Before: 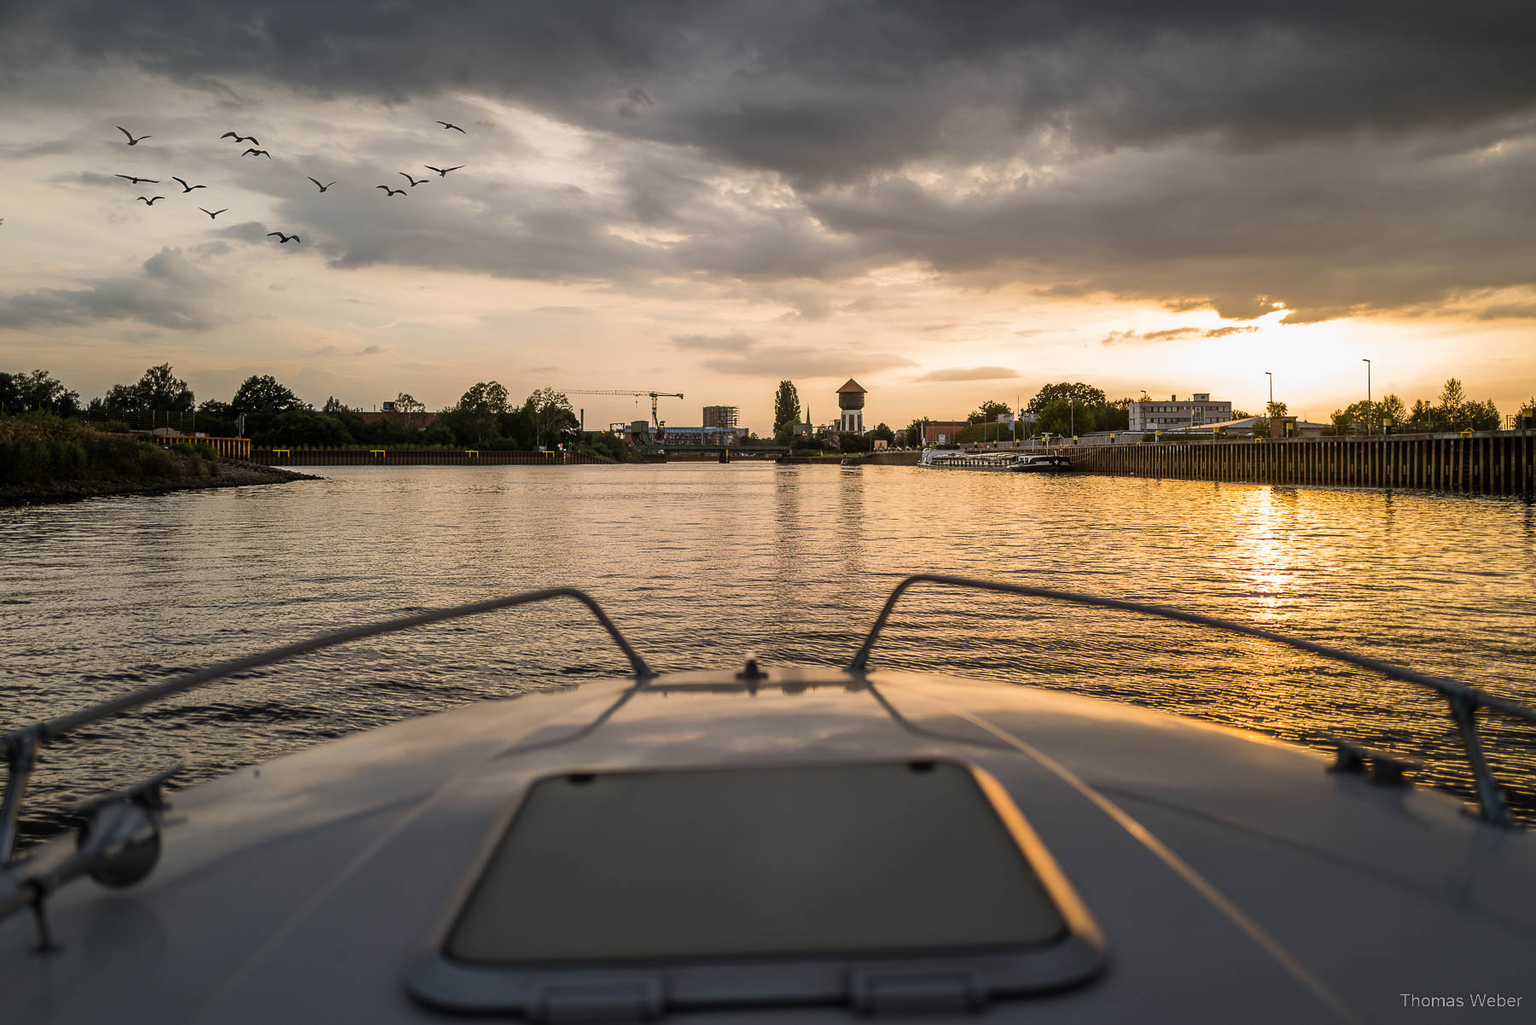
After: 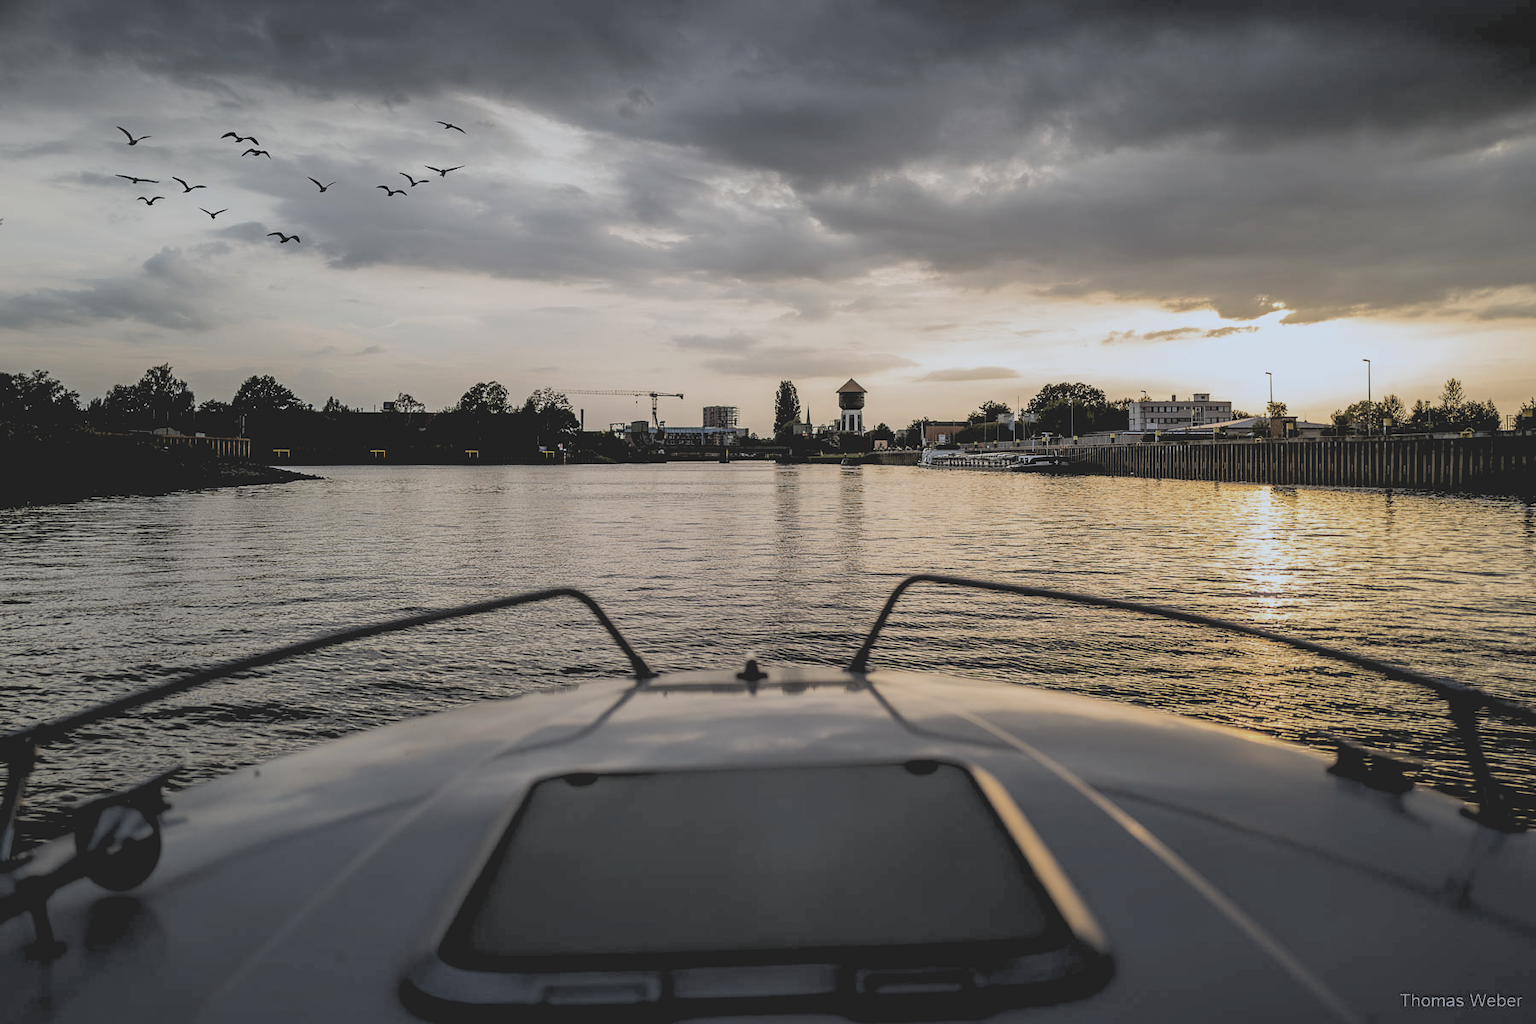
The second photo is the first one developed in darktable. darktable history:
tone equalizer: on, module defaults
rgb levels: levels [[0.029, 0.461, 0.922], [0, 0.5, 1], [0, 0.5, 1]]
white balance: red 0.924, blue 1.095
contrast brightness saturation: contrast -0.26, saturation -0.43
